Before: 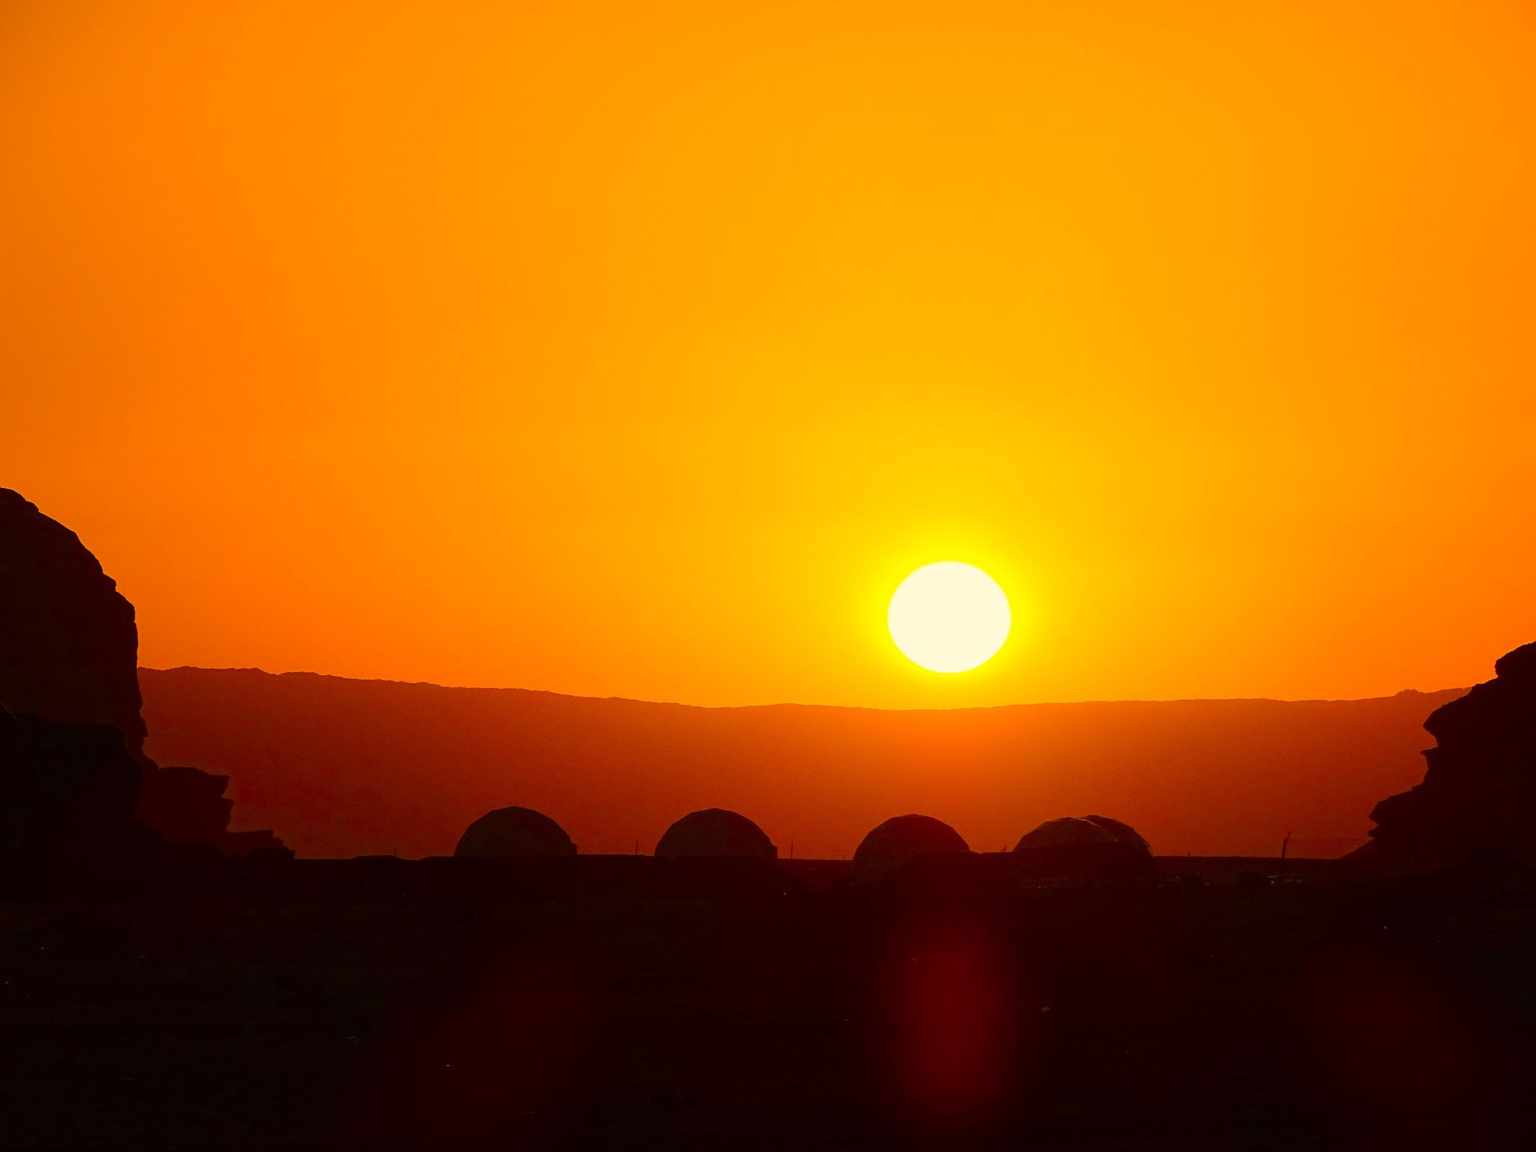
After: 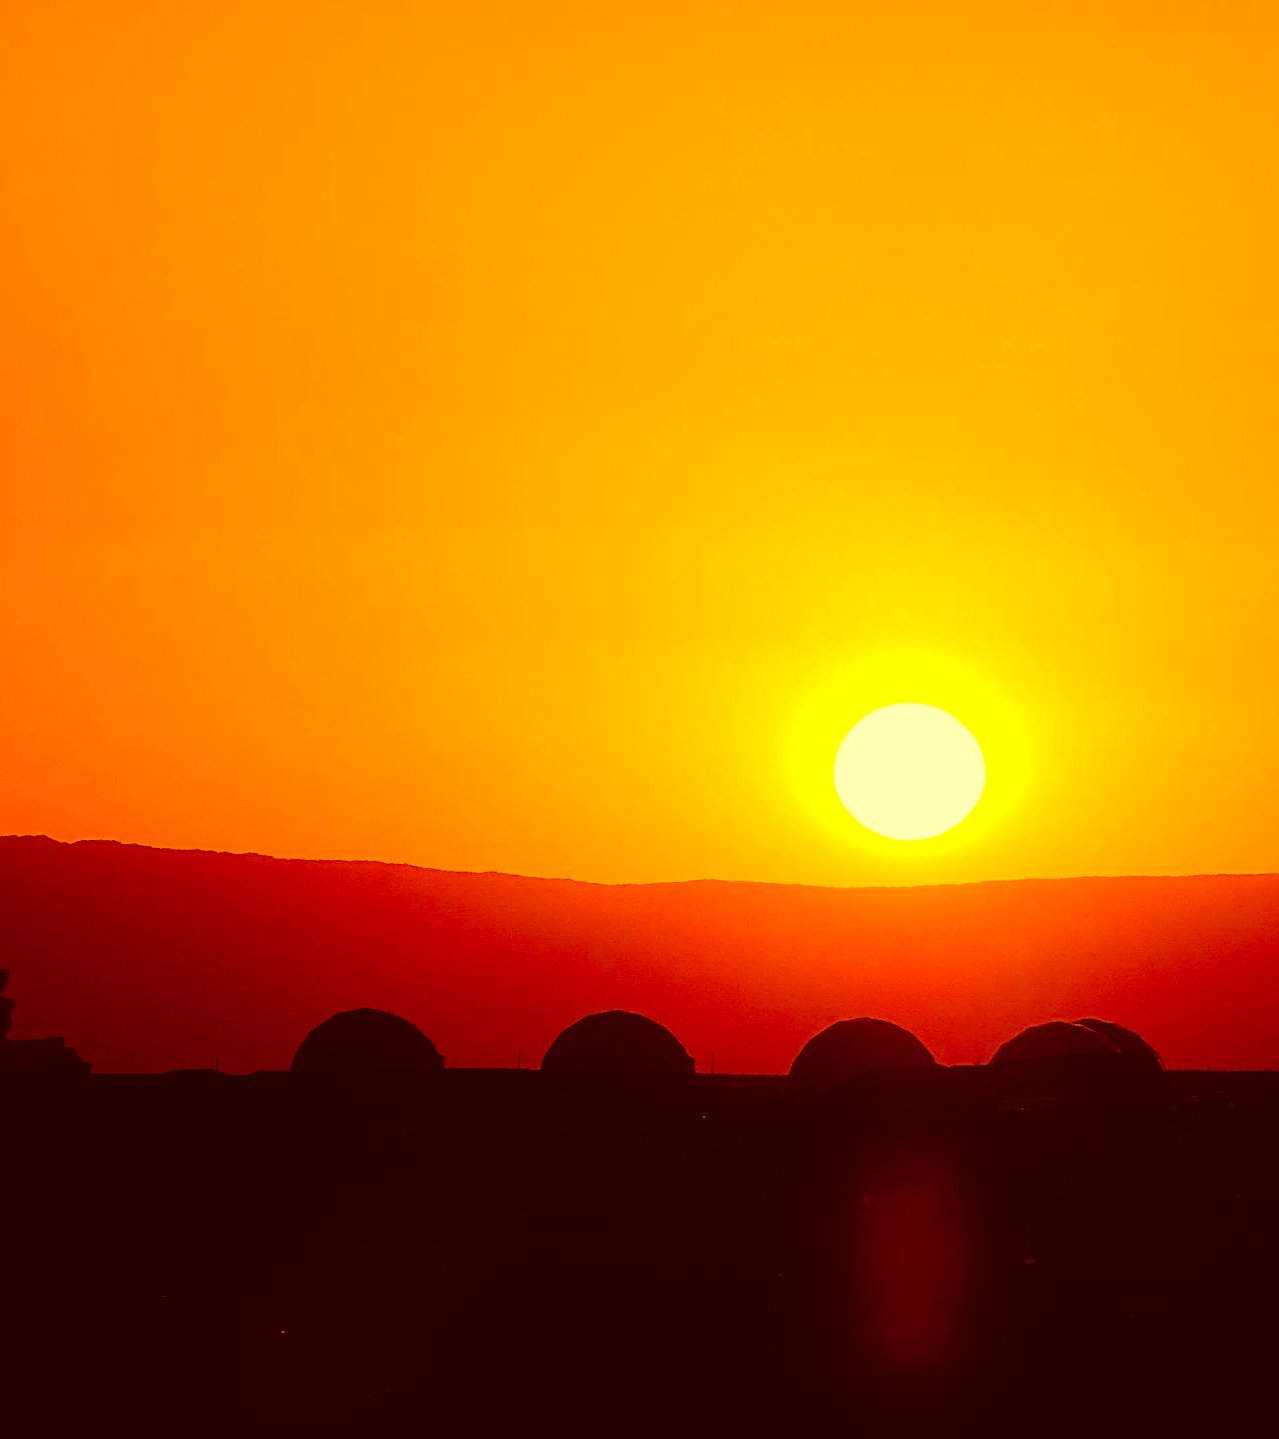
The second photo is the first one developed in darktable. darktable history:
color balance rgb: linear chroma grading › global chroma 18.9%, perceptual saturation grading › global saturation 20%, perceptual saturation grading › highlights -25%, perceptual saturation grading › shadows 50%, global vibrance 18.93%
exposure: black level correction 0.003, exposure 0.383 EV, compensate highlight preservation false
shadows and highlights: shadows 20.91, highlights -35.45, soften with gaussian
sharpen: on, module defaults
crop and rotate: left 14.436%, right 18.898%
color correction: highlights a* 1.12, highlights b* 24.26, shadows a* 15.58, shadows b* 24.26
